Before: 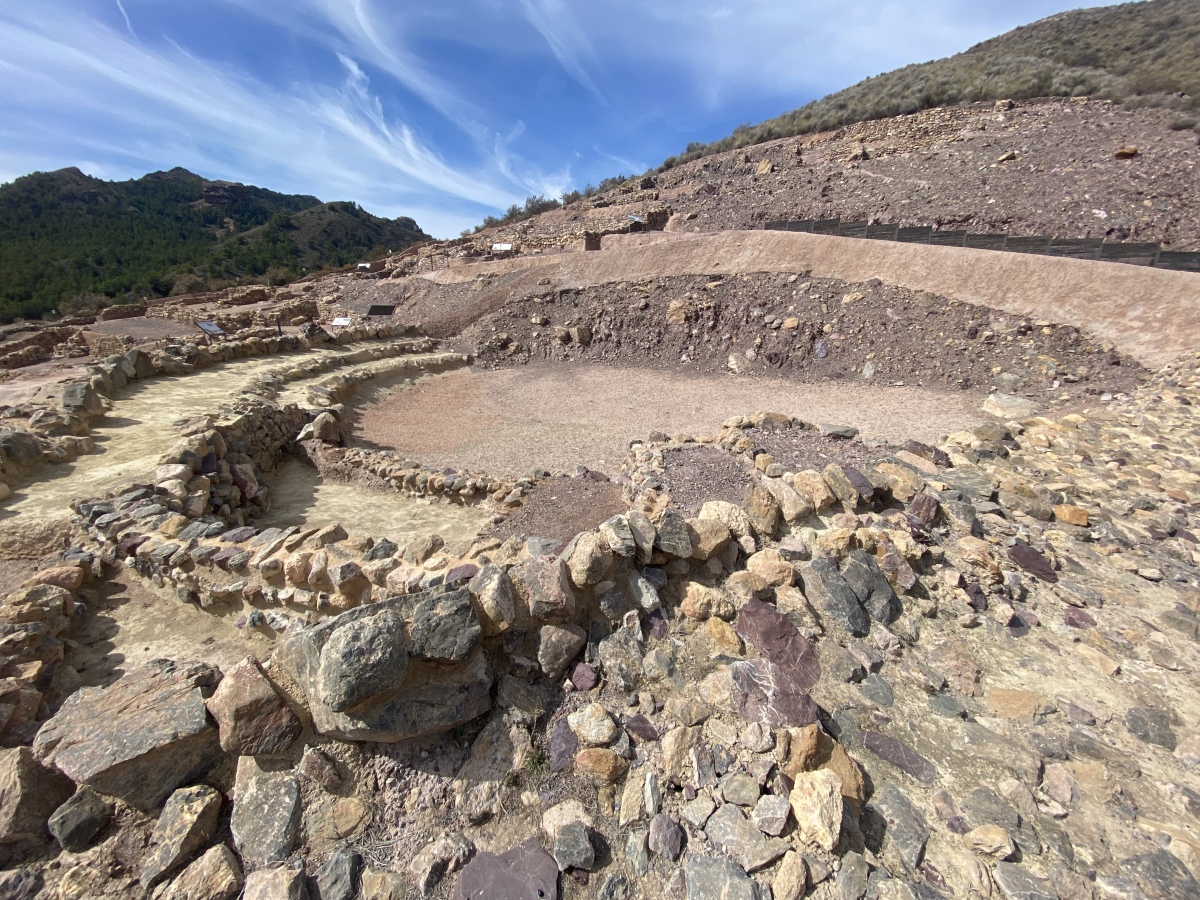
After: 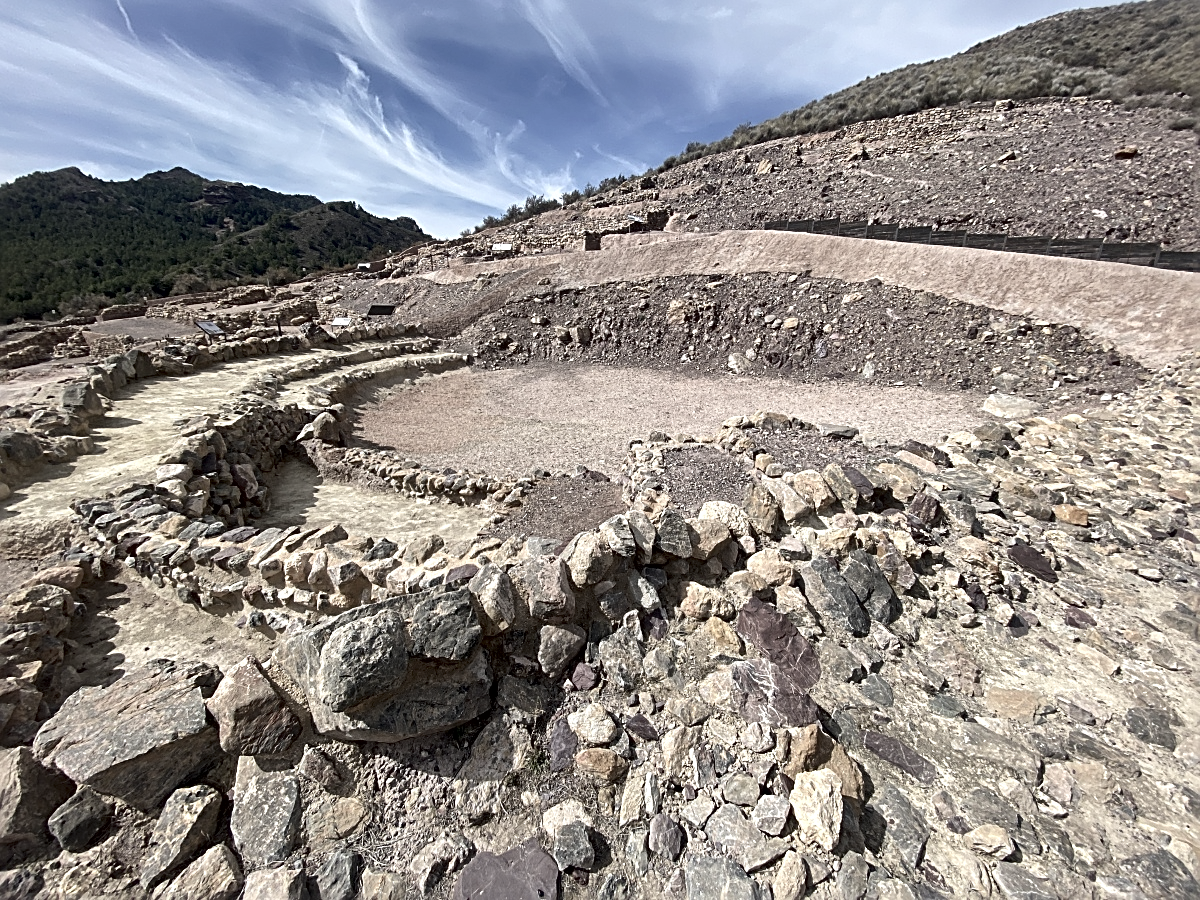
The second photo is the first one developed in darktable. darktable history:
local contrast: mode bilateral grid, contrast 25, coarseness 60, detail 151%, midtone range 0.2
sharpen: radius 2.531, amount 0.628
contrast brightness saturation: contrast 0.1, saturation -0.36
